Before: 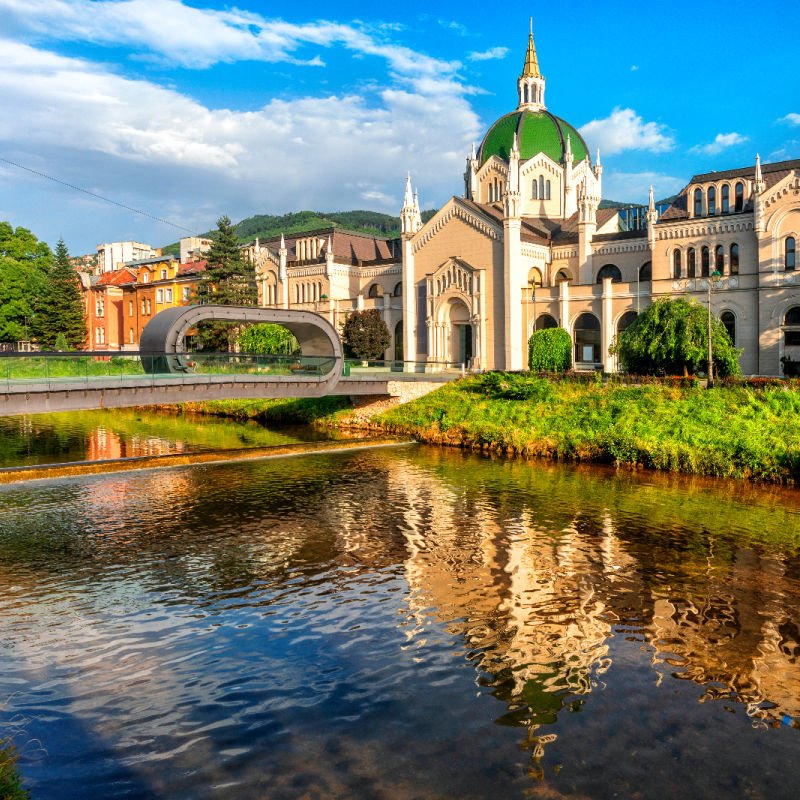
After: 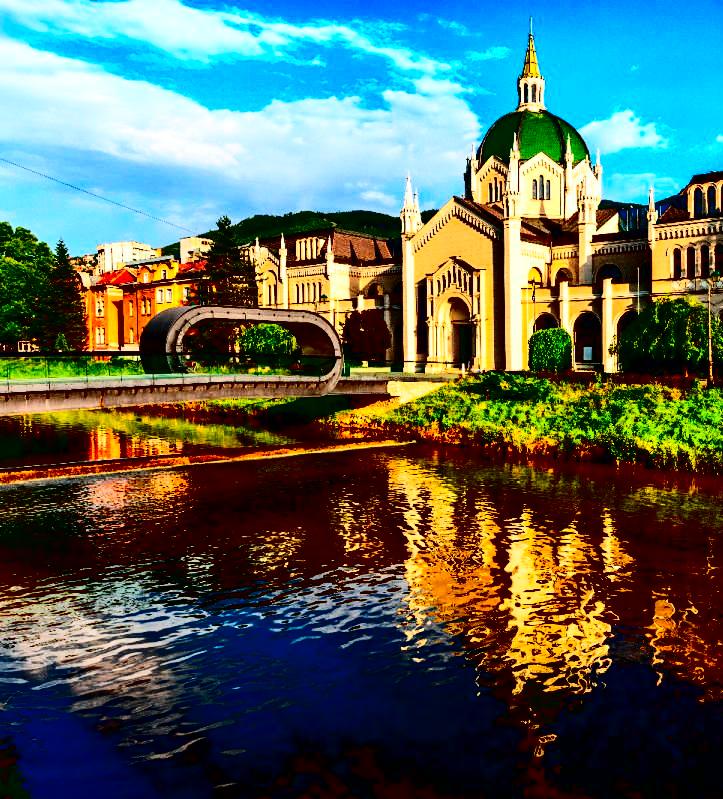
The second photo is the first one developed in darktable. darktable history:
crop: right 9.509%, bottom 0.031%
contrast brightness saturation: contrast 0.77, brightness -1, saturation 1
